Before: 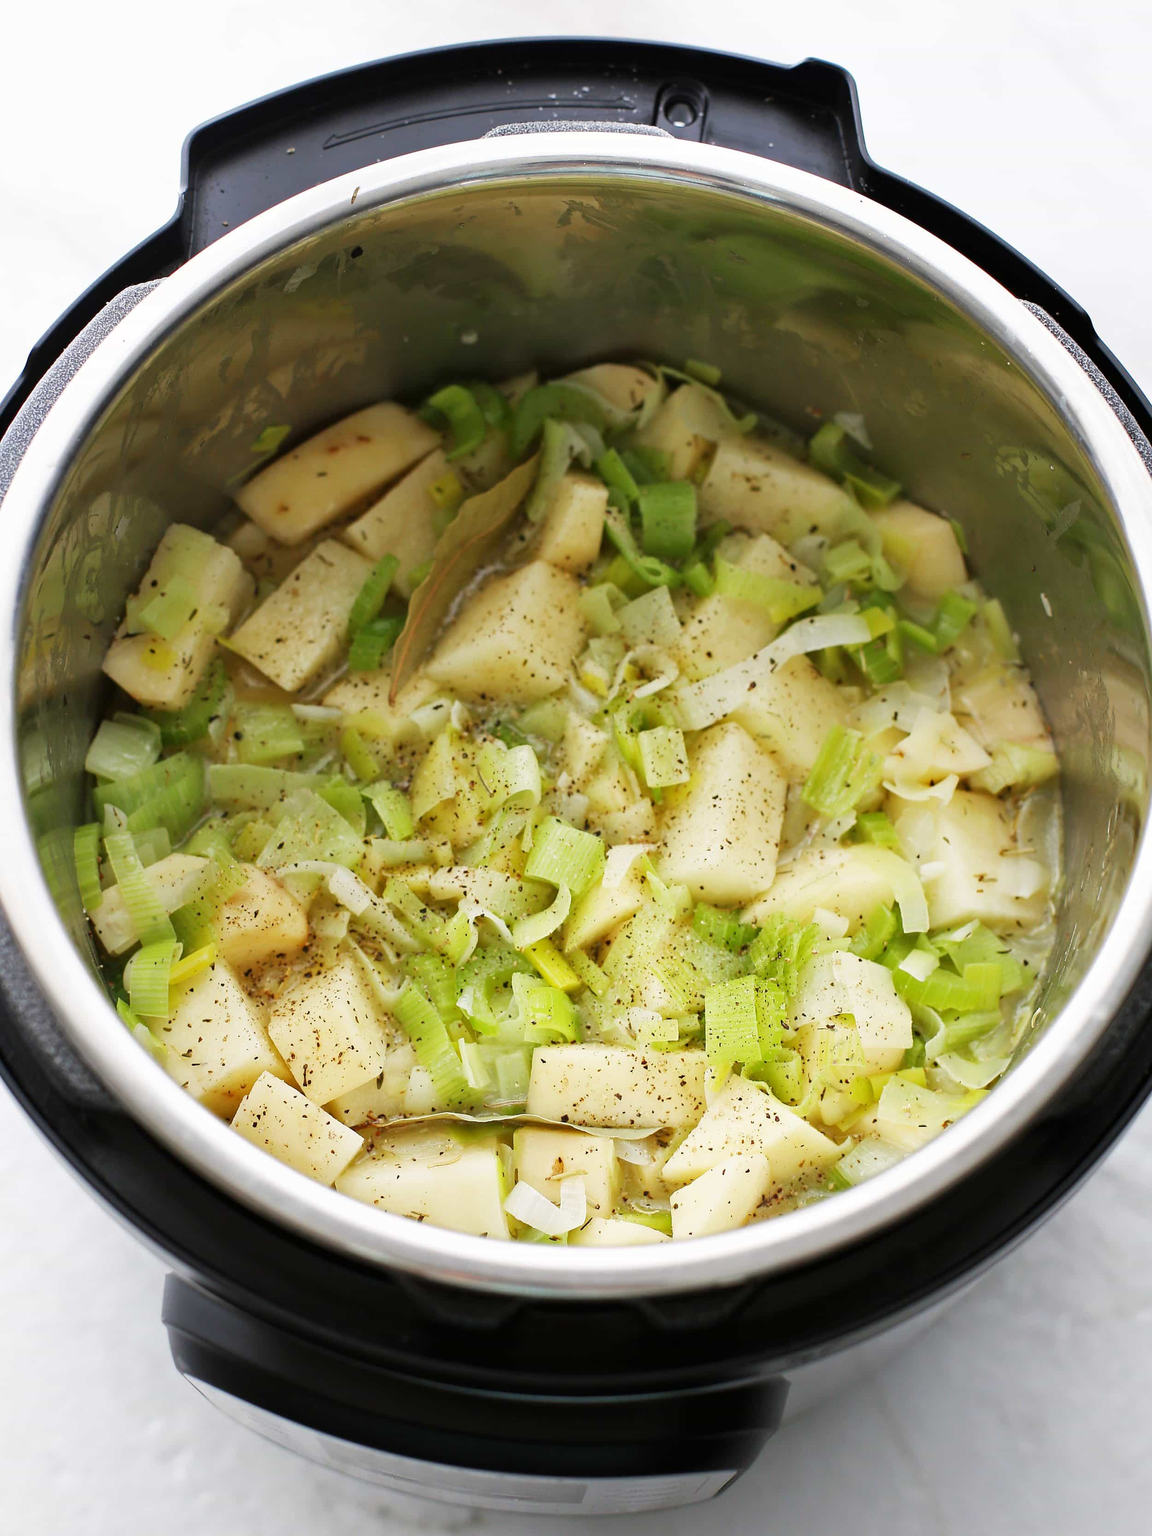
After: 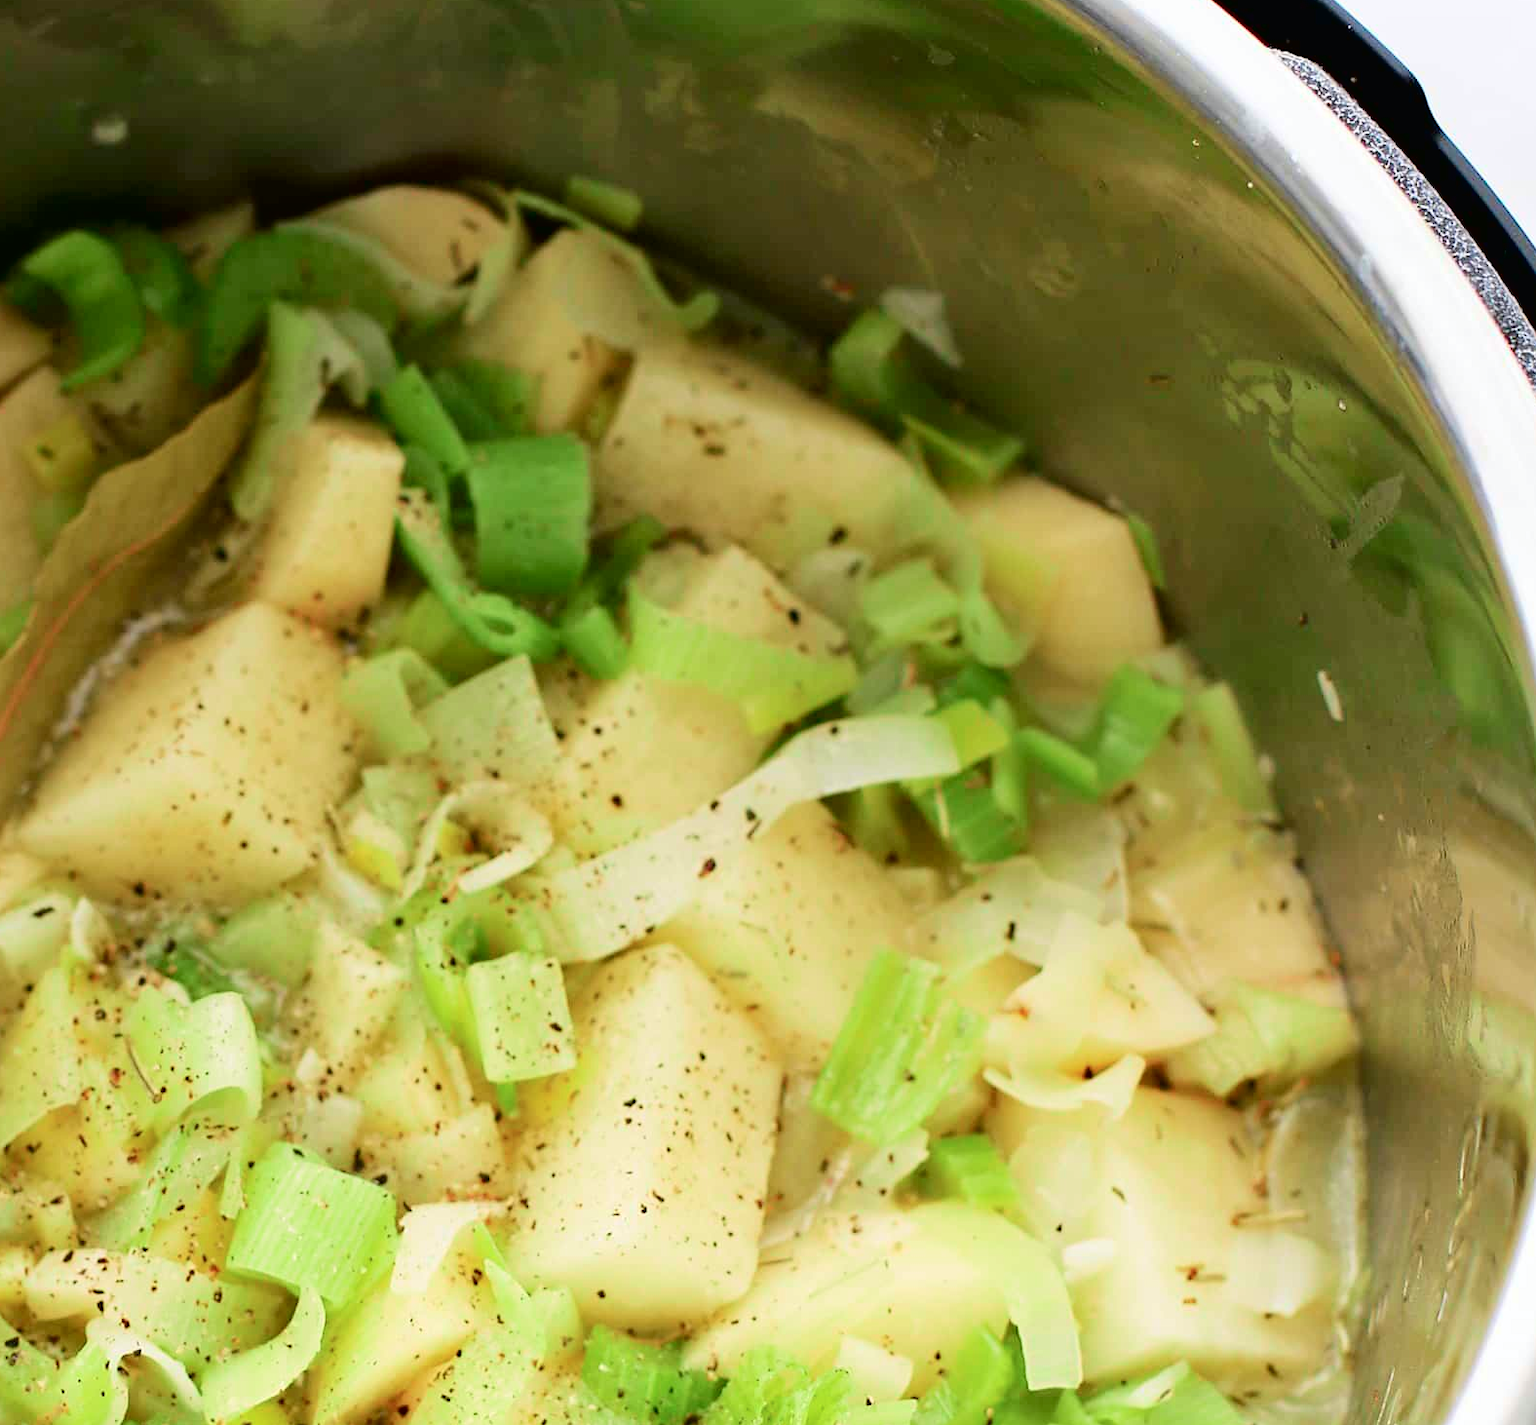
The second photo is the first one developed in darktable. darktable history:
tone curve: curves: ch0 [(0, 0.013) (0.054, 0.018) (0.205, 0.197) (0.289, 0.309) (0.382, 0.437) (0.475, 0.552) (0.666, 0.743) (0.791, 0.85) (1, 0.998)]; ch1 [(0, 0) (0.394, 0.338) (0.449, 0.404) (0.499, 0.498) (0.526, 0.528) (0.543, 0.564) (0.589, 0.633) (0.66, 0.687) (0.783, 0.804) (1, 1)]; ch2 [(0, 0) (0.304, 0.31) (0.403, 0.399) (0.441, 0.421) (0.474, 0.466) (0.498, 0.496) (0.524, 0.538) (0.555, 0.584) (0.633, 0.665) (0.7, 0.711) (1, 1)], color space Lab, independent channels, preserve colors none
crop: left 36.262%, top 17.973%, right 0.691%, bottom 38.134%
